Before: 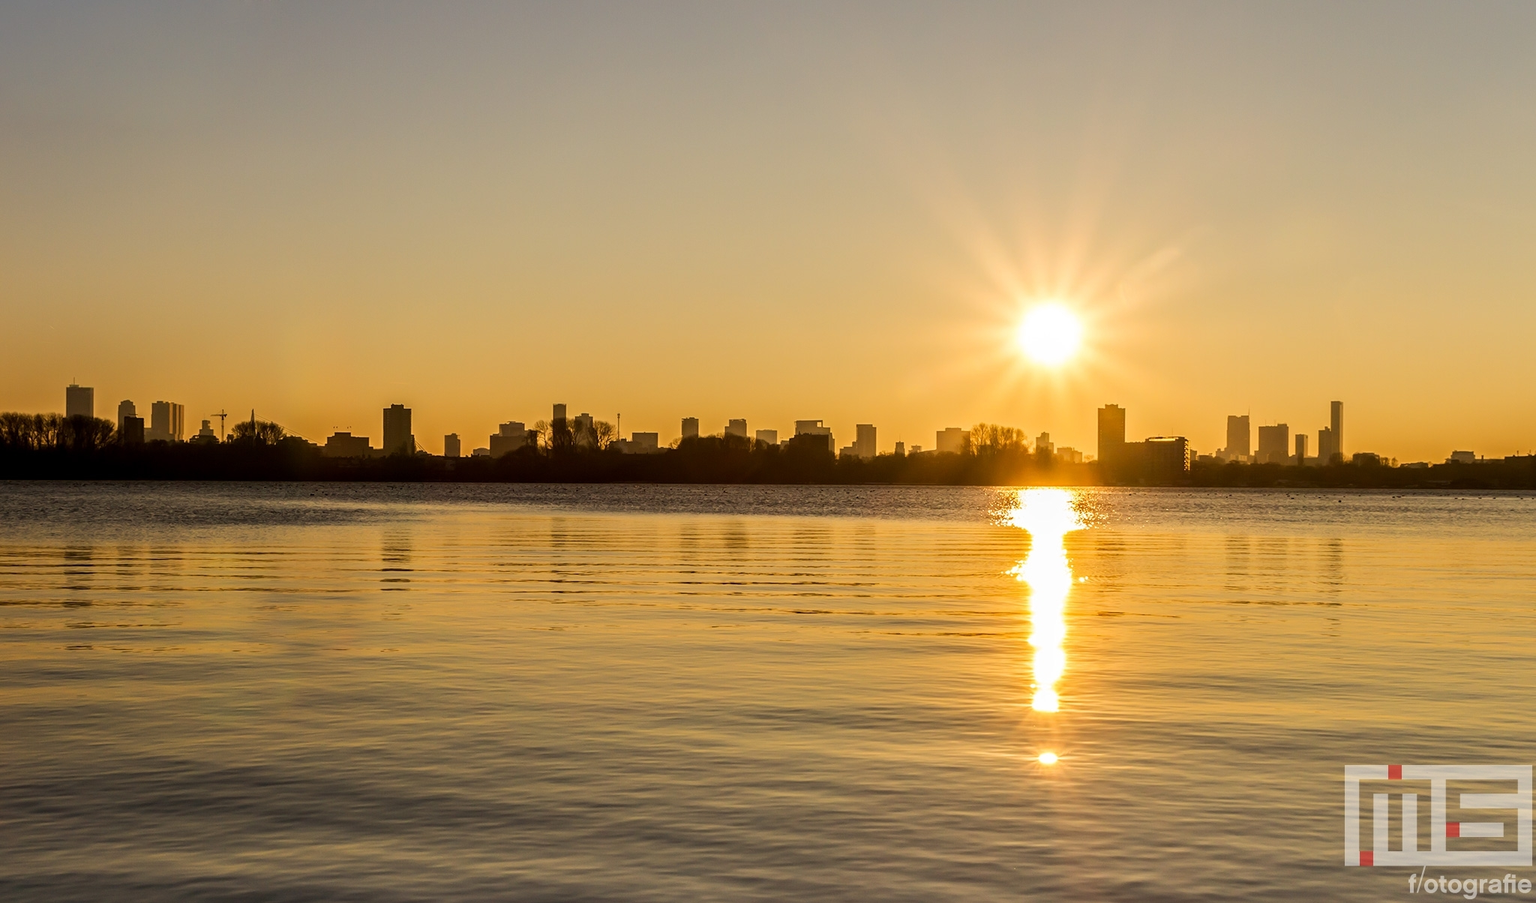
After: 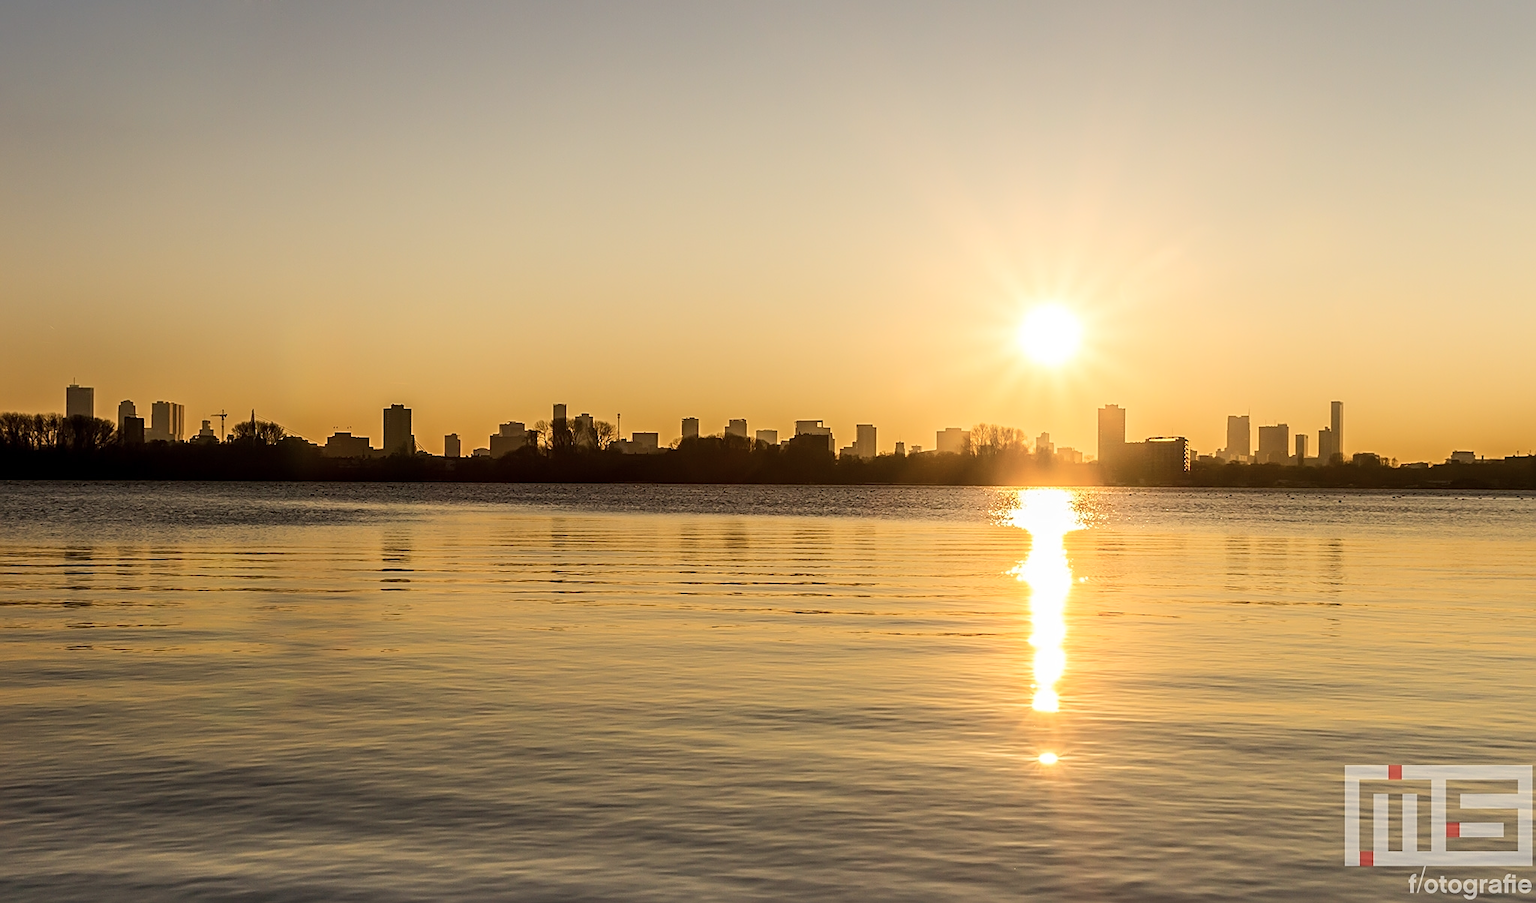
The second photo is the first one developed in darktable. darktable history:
contrast brightness saturation: saturation -0.104
sharpen: on, module defaults
shadows and highlights: highlights 71.35, soften with gaussian
